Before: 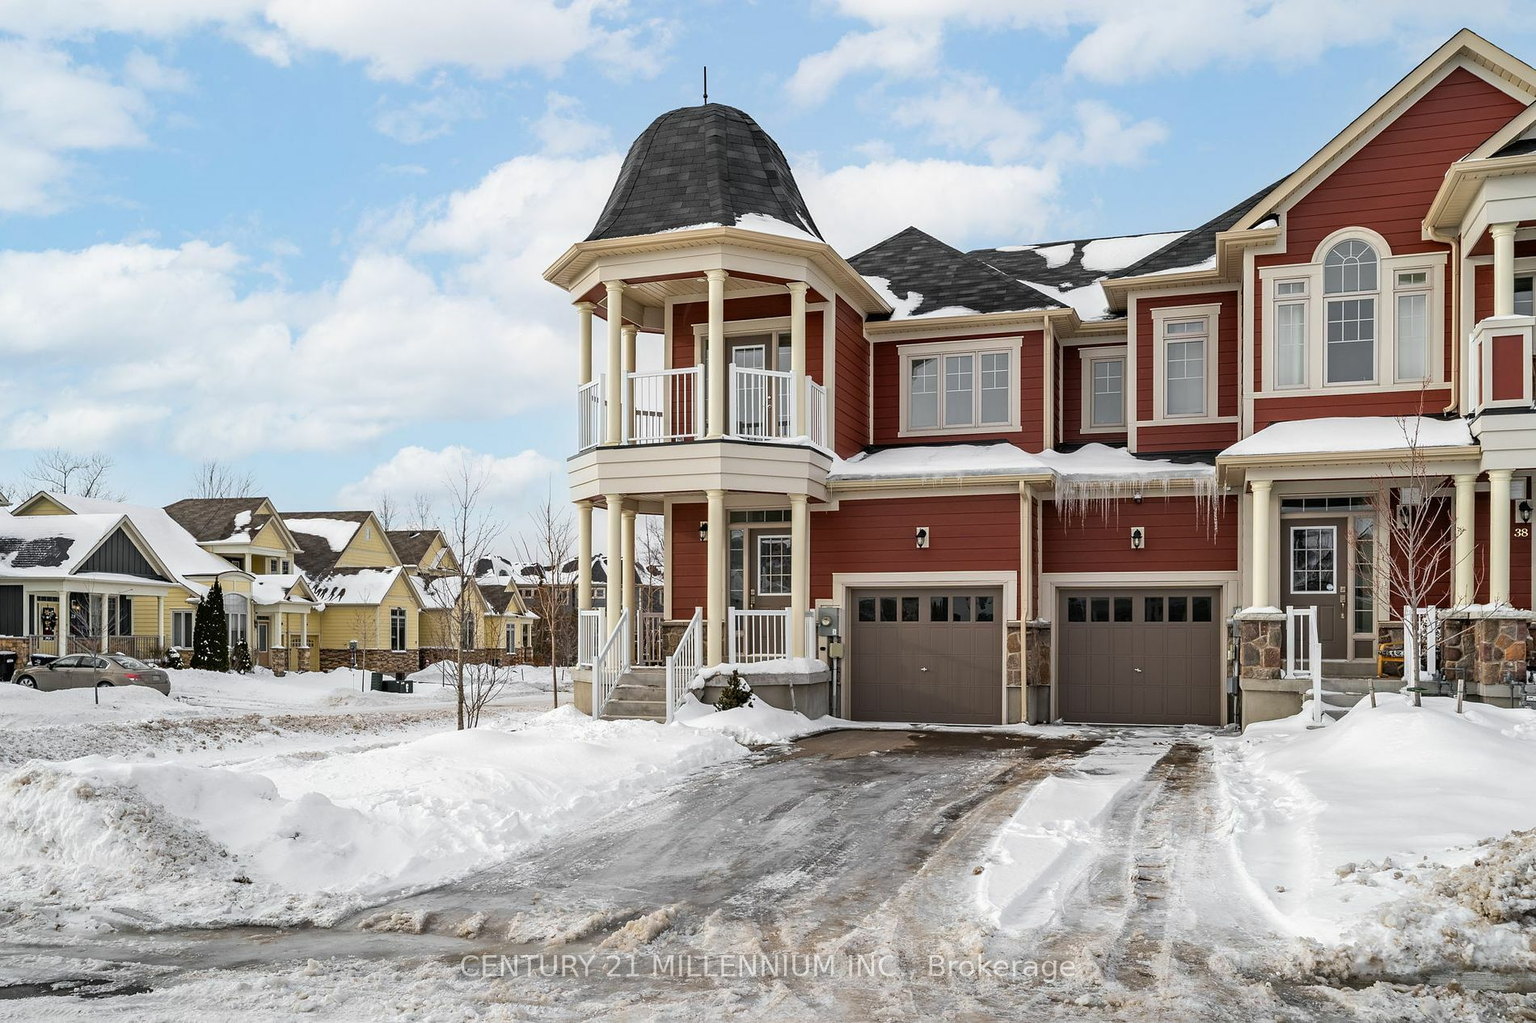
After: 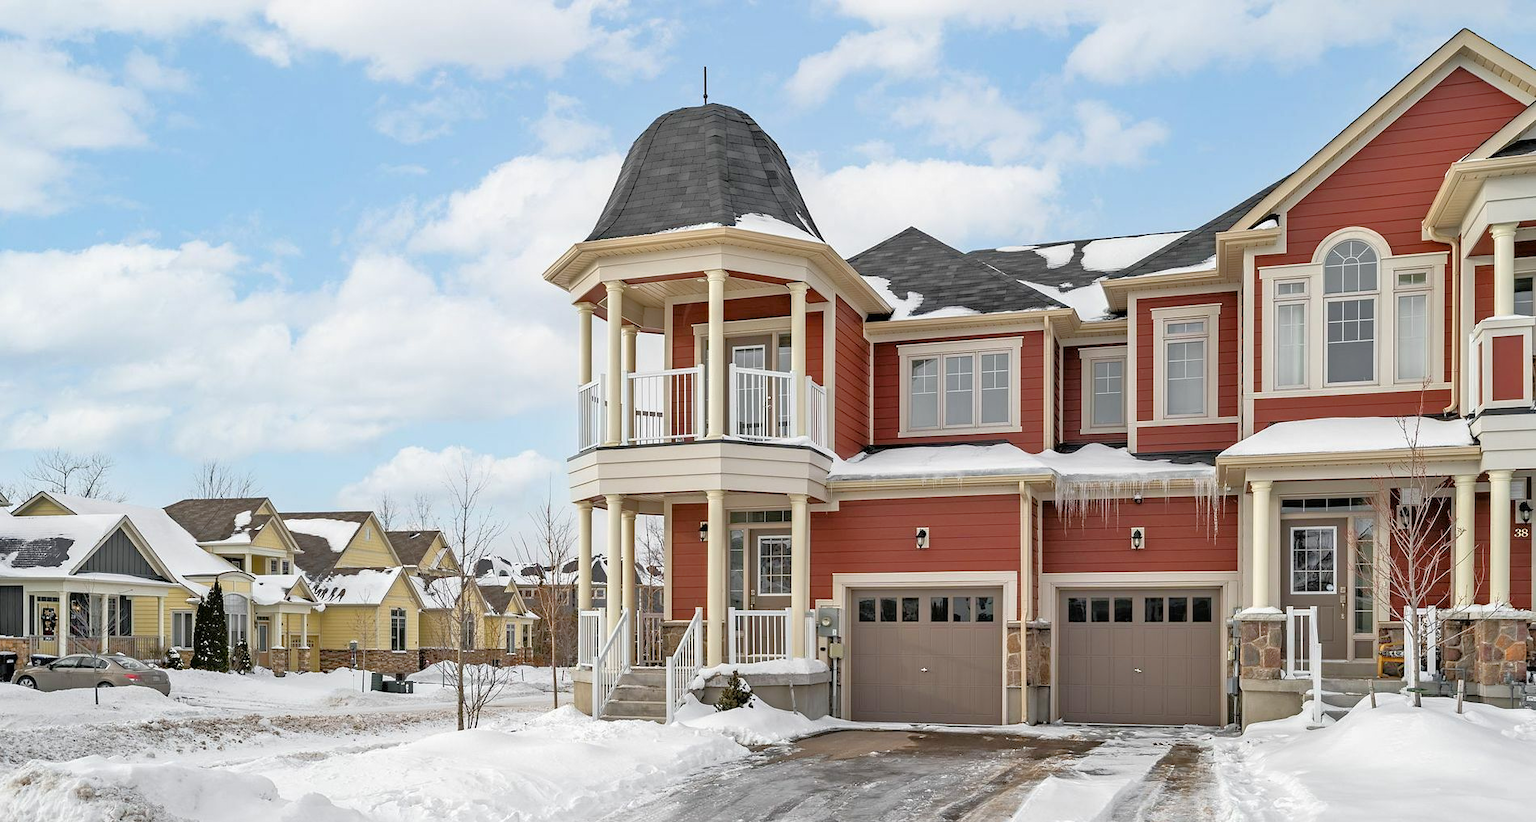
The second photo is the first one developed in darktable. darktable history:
tone equalizer: -7 EV 0.145 EV, -6 EV 0.621 EV, -5 EV 1.16 EV, -4 EV 1.33 EV, -3 EV 1.17 EV, -2 EV 0.6 EV, -1 EV 0.151 EV
crop: bottom 19.546%
